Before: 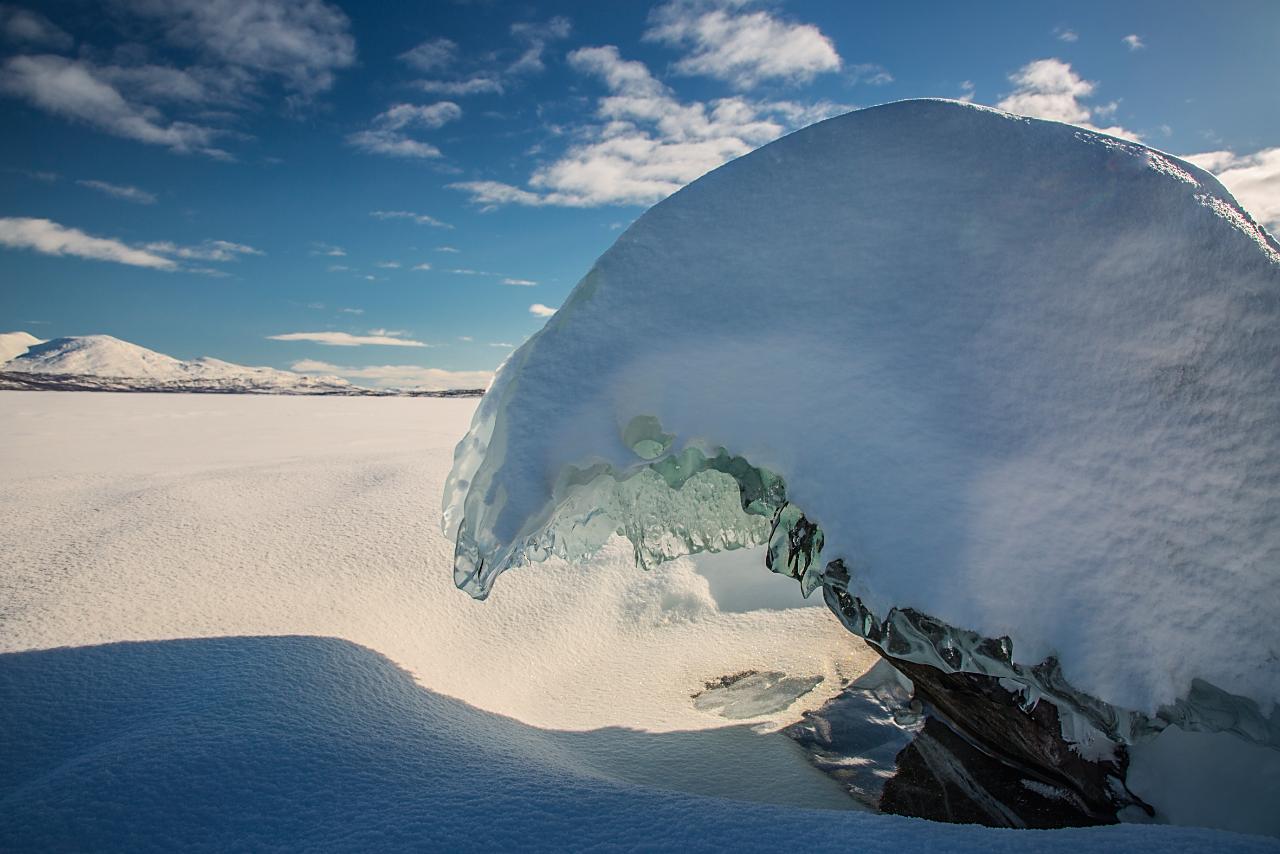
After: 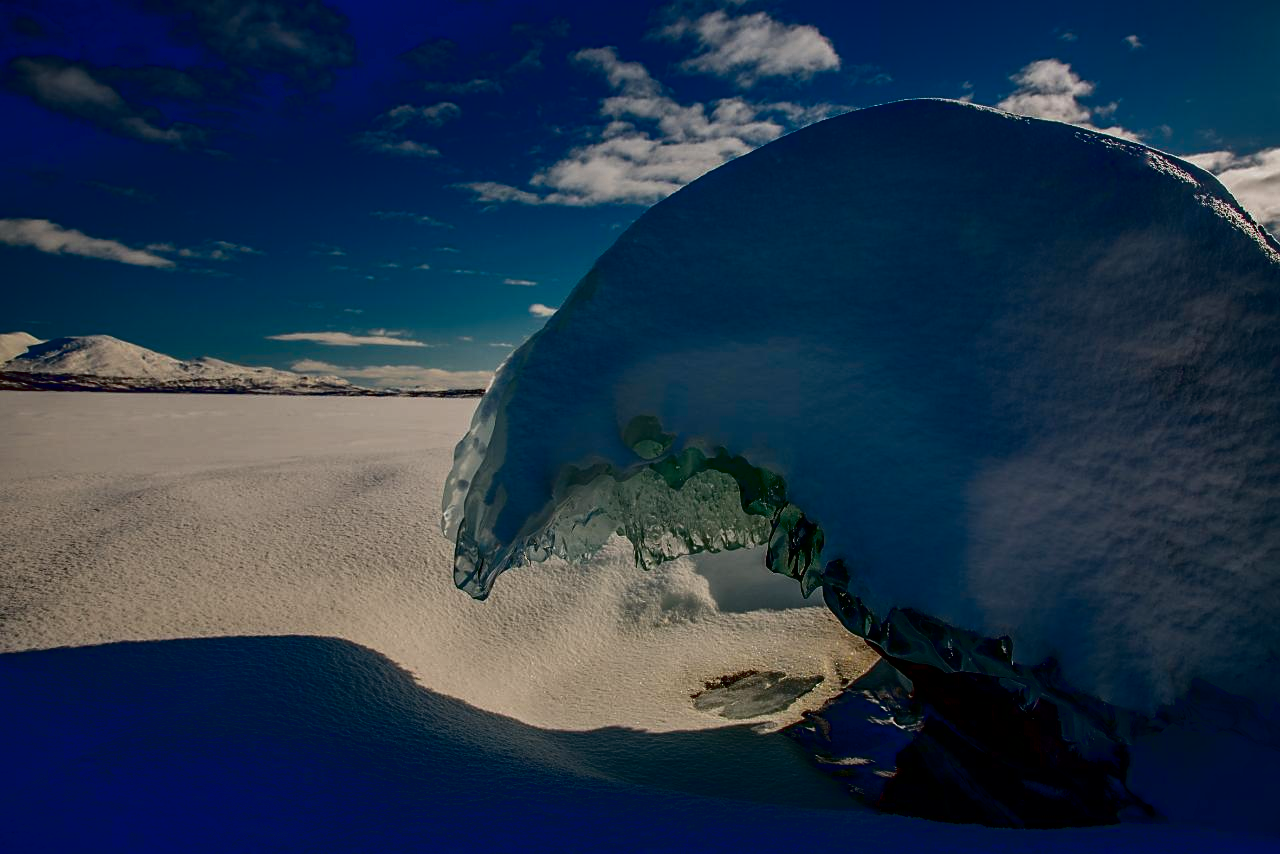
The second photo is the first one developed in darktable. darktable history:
contrast brightness saturation: contrast 0.088, brightness -0.572, saturation 0.174
shadows and highlights: shadows 13.26, white point adjustment 1.14, soften with gaussian
exposure: black level correction 0.046, exposure -0.227 EV, compensate exposure bias true, compensate highlight preservation false
